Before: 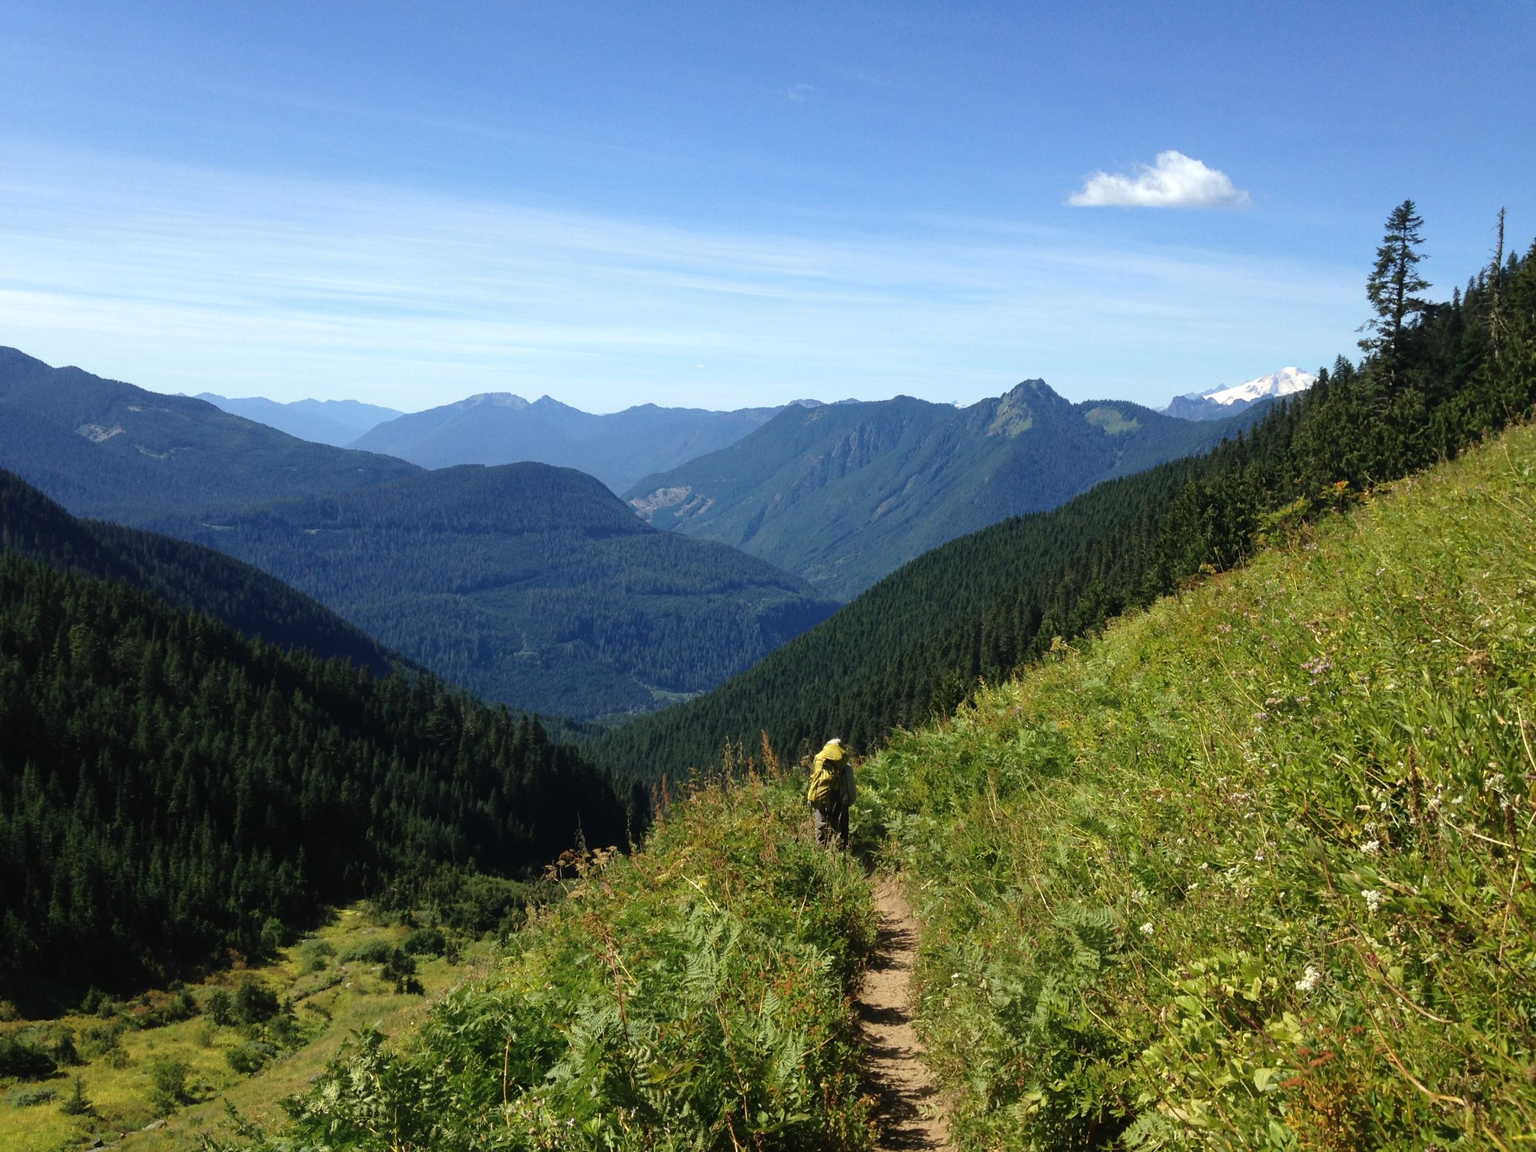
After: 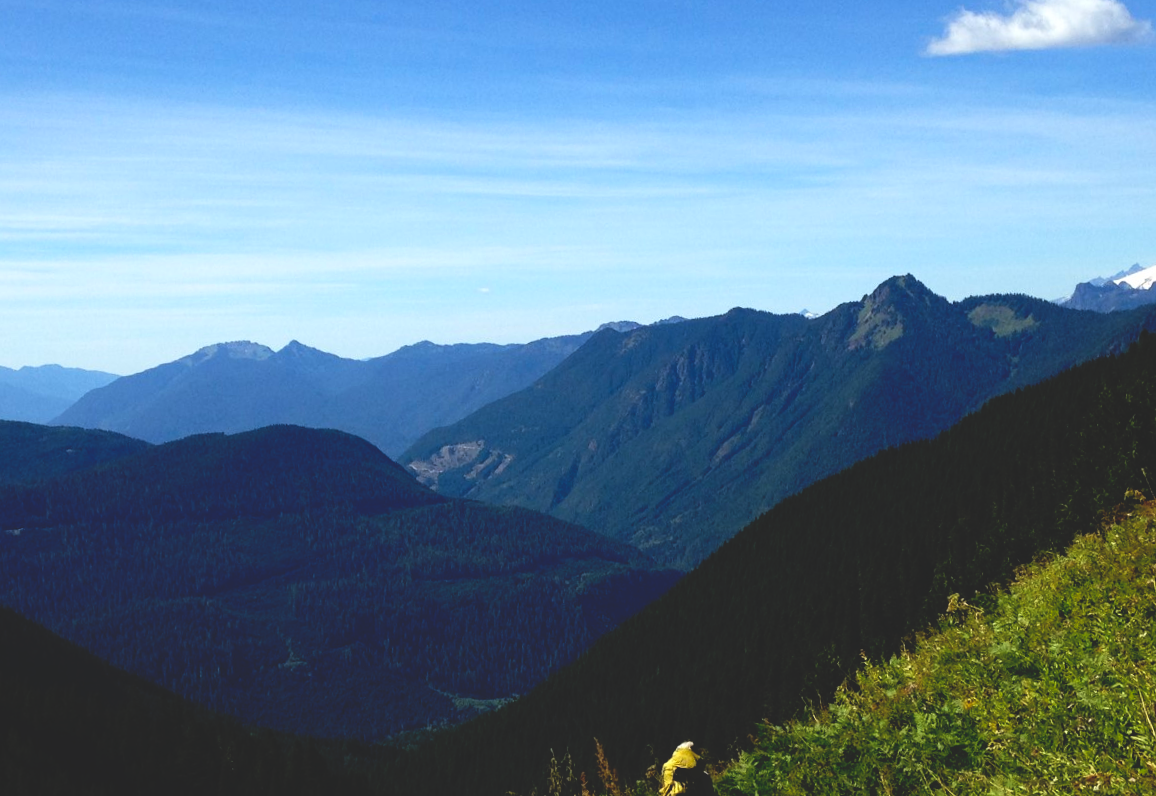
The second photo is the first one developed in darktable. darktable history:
contrast brightness saturation: contrast 0.08, saturation 0.02
base curve: curves: ch0 [(0, 0.02) (0.083, 0.036) (1, 1)], preserve colors none
rotate and perspective: rotation -4.25°, automatic cropping off
crop: left 20.932%, top 15.471%, right 21.848%, bottom 34.081%
